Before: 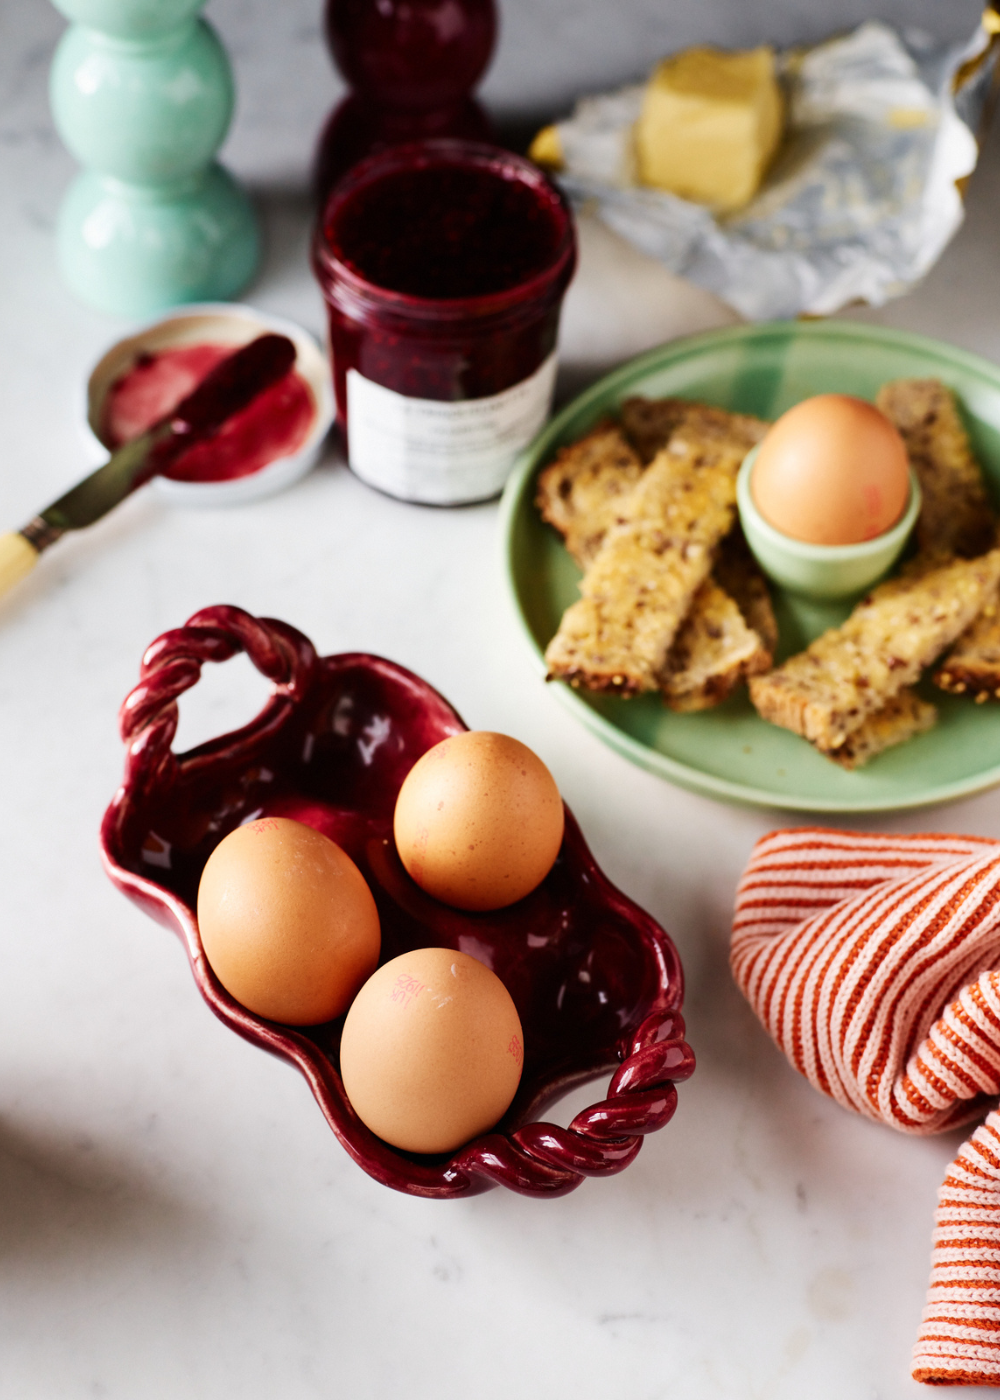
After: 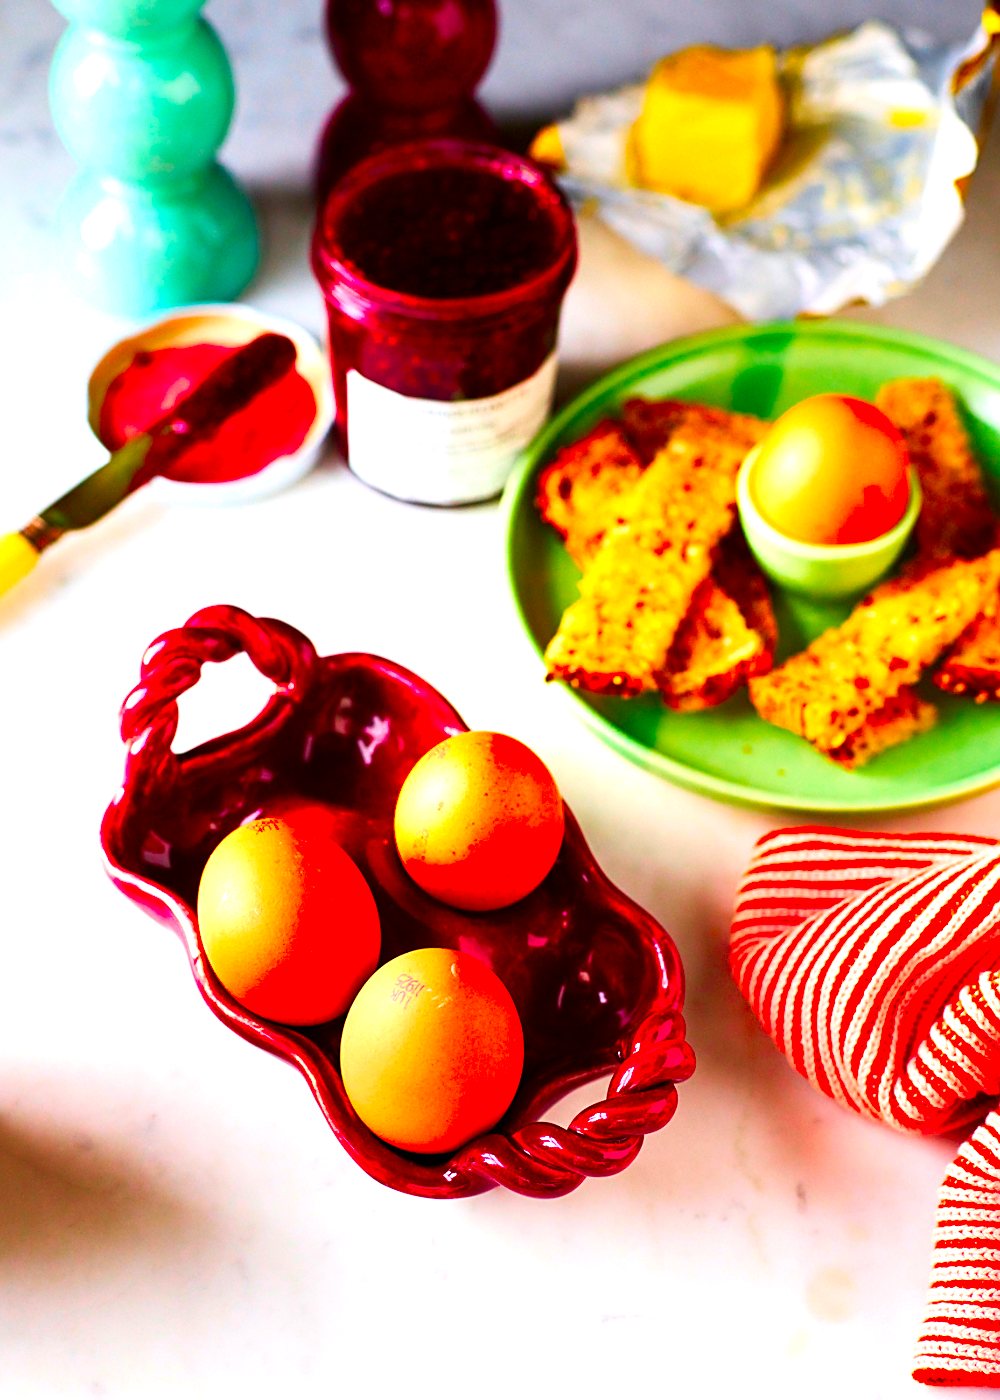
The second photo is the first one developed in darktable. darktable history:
sharpen: amount 0.594
color correction: highlights b* -0.023, saturation 2.95
exposure: black level correction 0.001, exposure 0.499 EV, compensate highlight preservation false
shadows and highlights: shadows -11.77, white point adjustment 4.18, highlights 27.01
